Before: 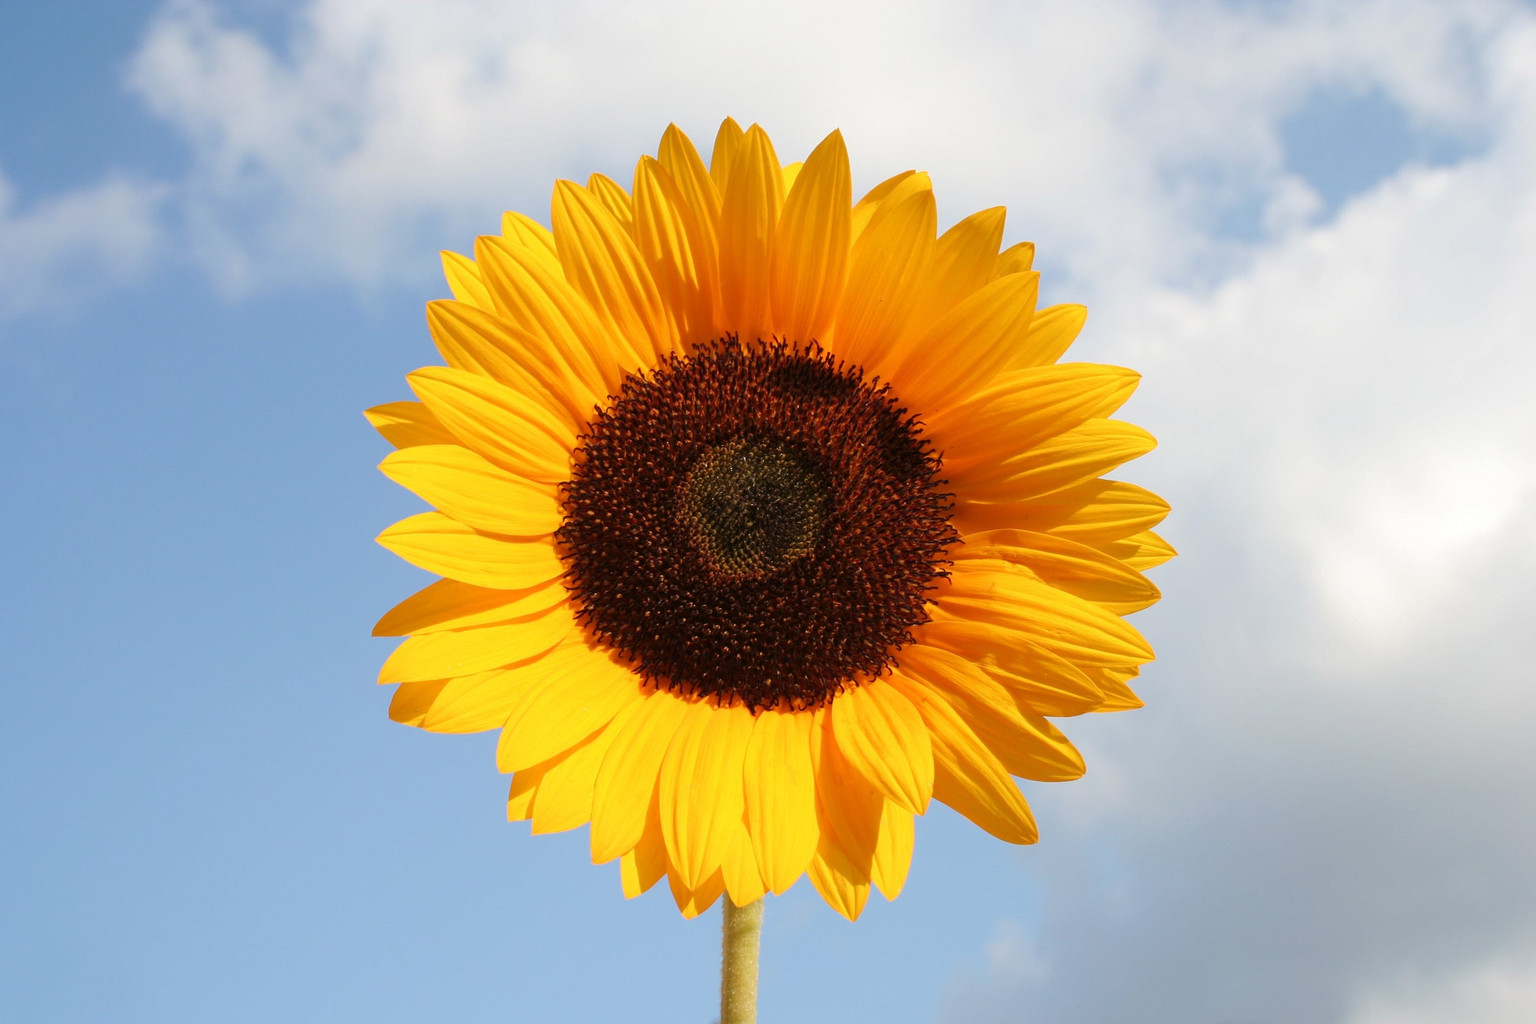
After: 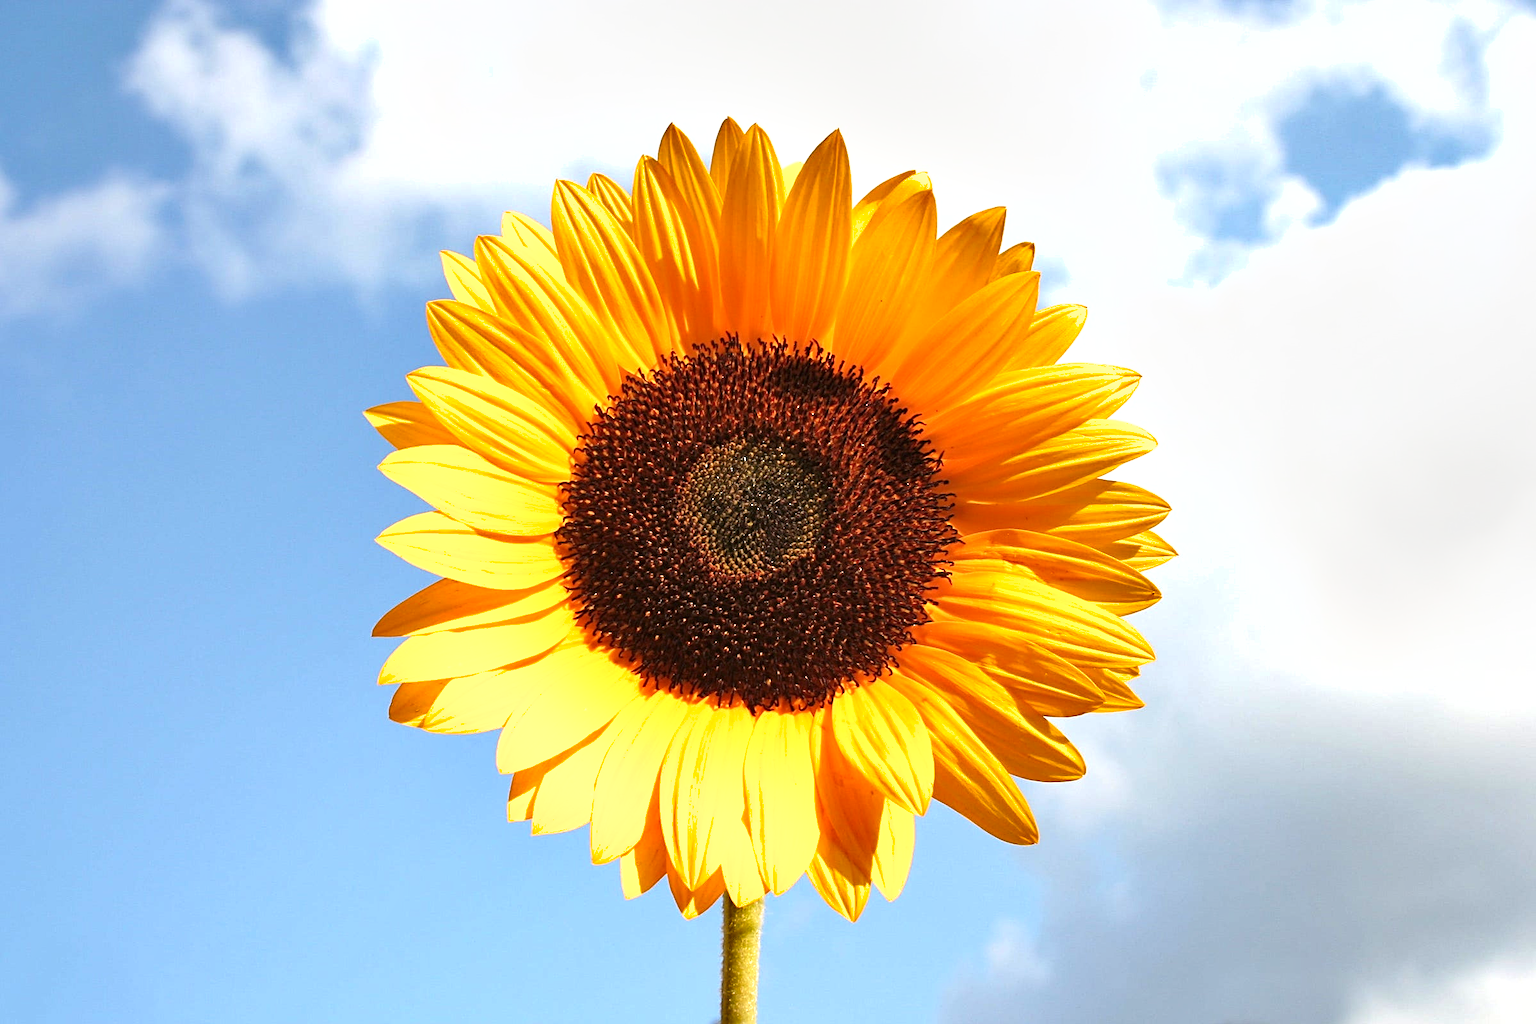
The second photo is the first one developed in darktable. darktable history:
exposure: black level correction 0, exposure 0.698 EV, compensate highlight preservation false
shadows and highlights: soften with gaussian
sharpen: radius 2.778
